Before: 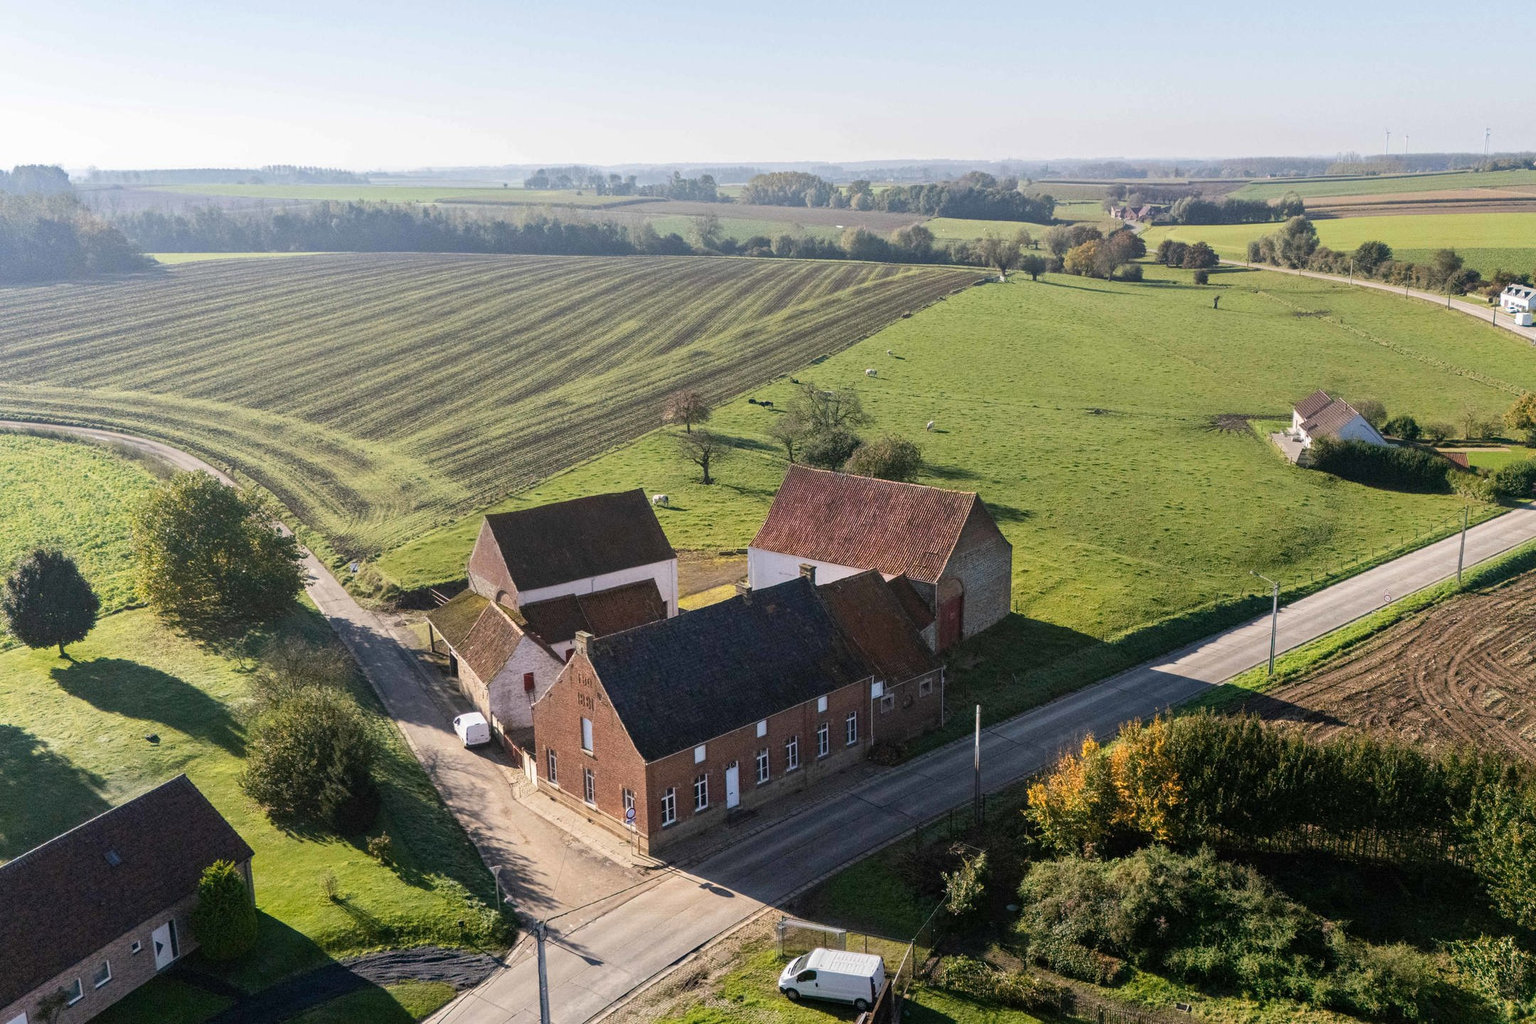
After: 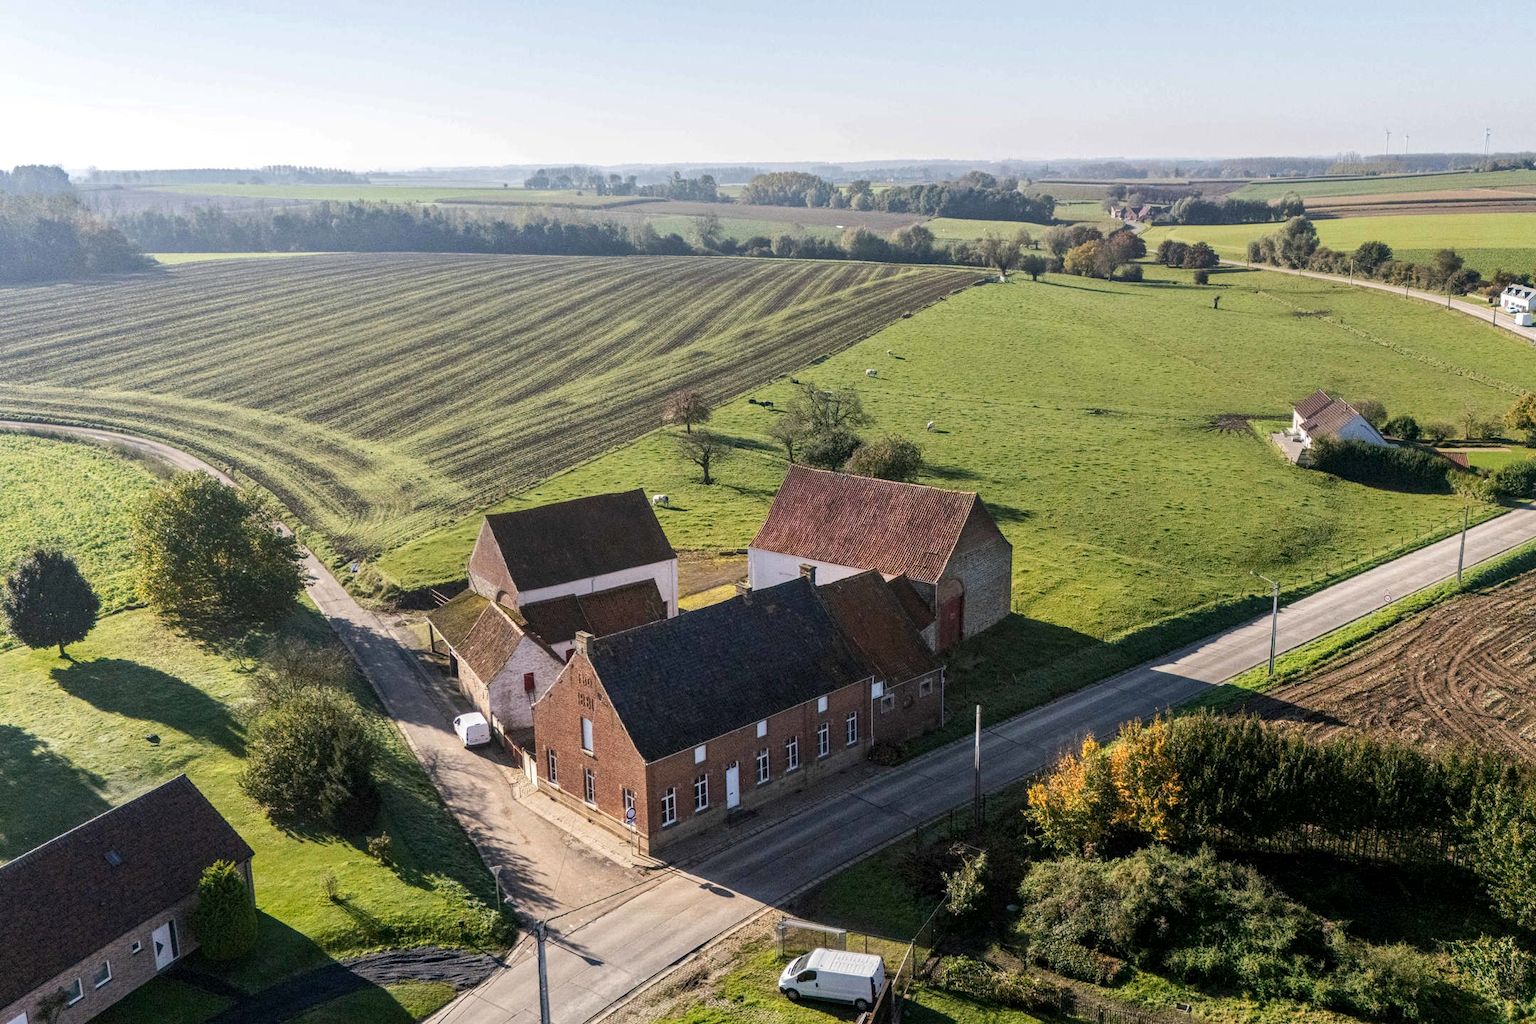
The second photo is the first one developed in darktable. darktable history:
local contrast: on, module defaults
tone curve: curves: ch0 [(0, 0) (0.003, 0.003) (0.011, 0.011) (0.025, 0.024) (0.044, 0.043) (0.069, 0.068) (0.1, 0.098) (0.136, 0.133) (0.177, 0.174) (0.224, 0.22) (0.277, 0.272) (0.335, 0.329) (0.399, 0.391) (0.468, 0.459) (0.543, 0.545) (0.623, 0.625) (0.709, 0.711) (0.801, 0.802) (0.898, 0.898) (1, 1)], preserve colors none
